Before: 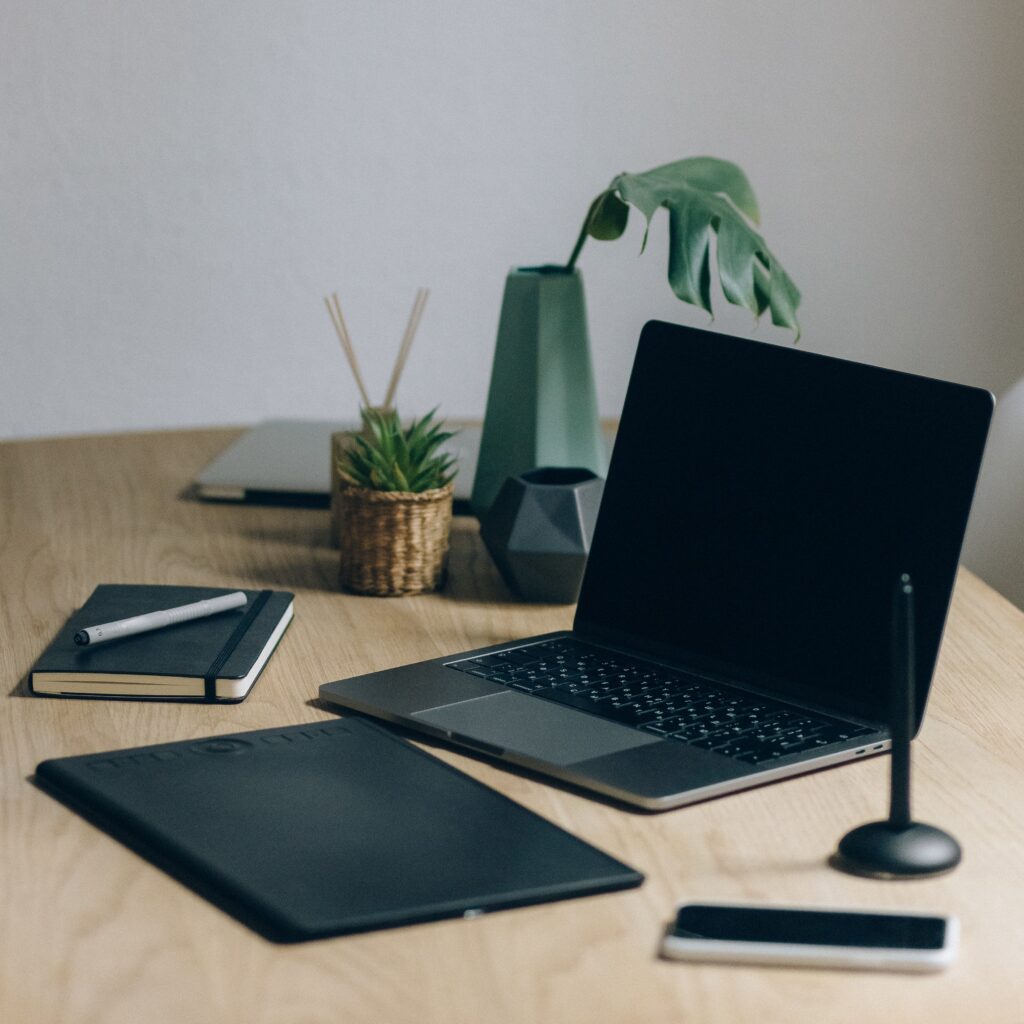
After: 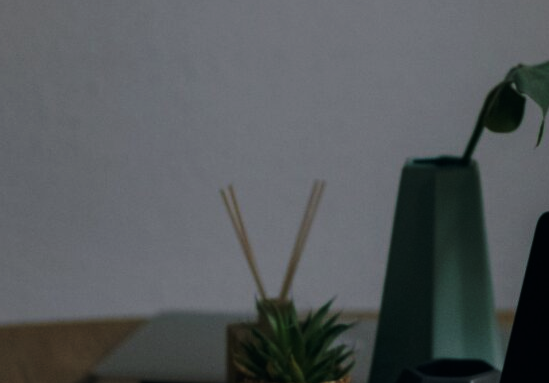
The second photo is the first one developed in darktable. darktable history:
exposure: exposure -2.391 EV, compensate highlight preservation false
tone equalizer: on, module defaults
base curve: curves: ch0 [(0, 0) (0.036, 0.037) (0.121, 0.228) (0.46, 0.76) (0.859, 0.983) (1, 1)], preserve colors none
shadows and highlights: shadows 20.79, highlights -82.68, soften with gaussian
crop: left 10.224%, top 10.547%, right 36.121%, bottom 52.041%
